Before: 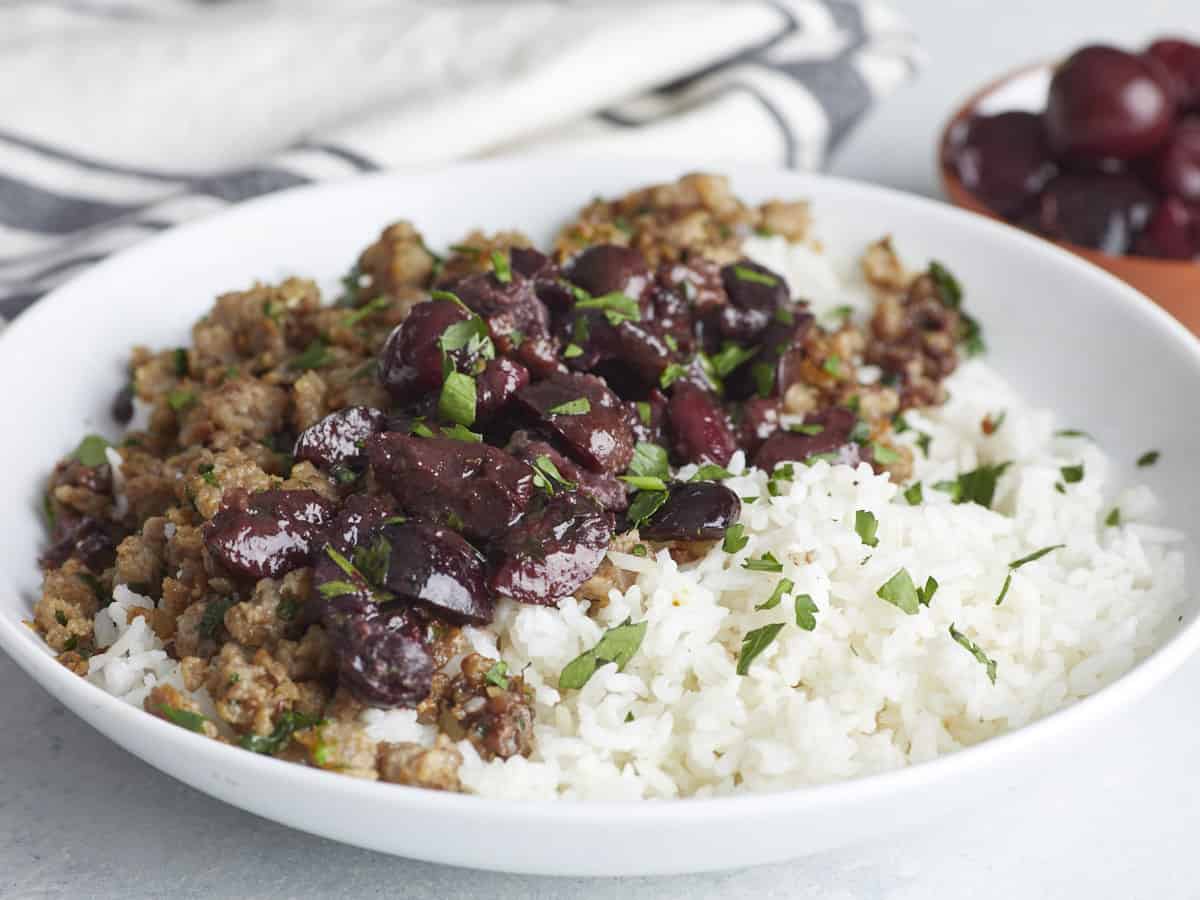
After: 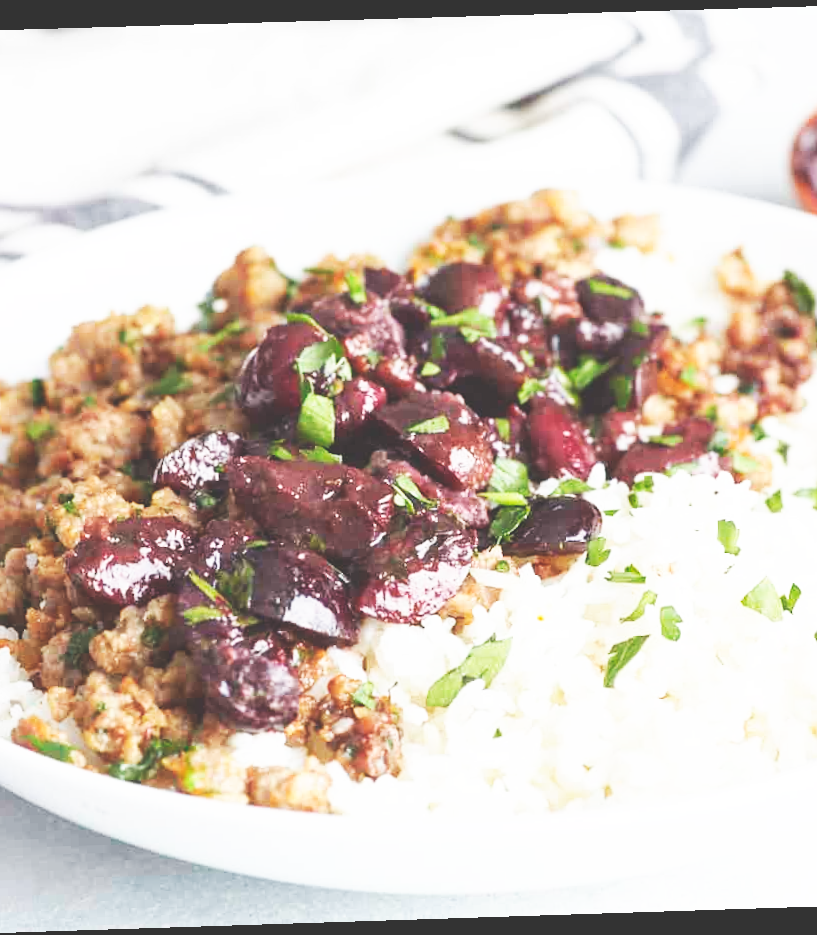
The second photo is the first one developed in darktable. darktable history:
crop and rotate: left 12.648%, right 20.685%
white balance: emerald 1
rotate and perspective: rotation -1.77°, lens shift (horizontal) 0.004, automatic cropping off
base curve: curves: ch0 [(0, 0) (0.007, 0.004) (0.027, 0.03) (0.046, 0.07) (0.207, 0.54) (0.442, 0.872) (0.673, 0.972) (1, 1)], preserve colors none
exposure: black level correction -0.03, compensate highlight preservation false
